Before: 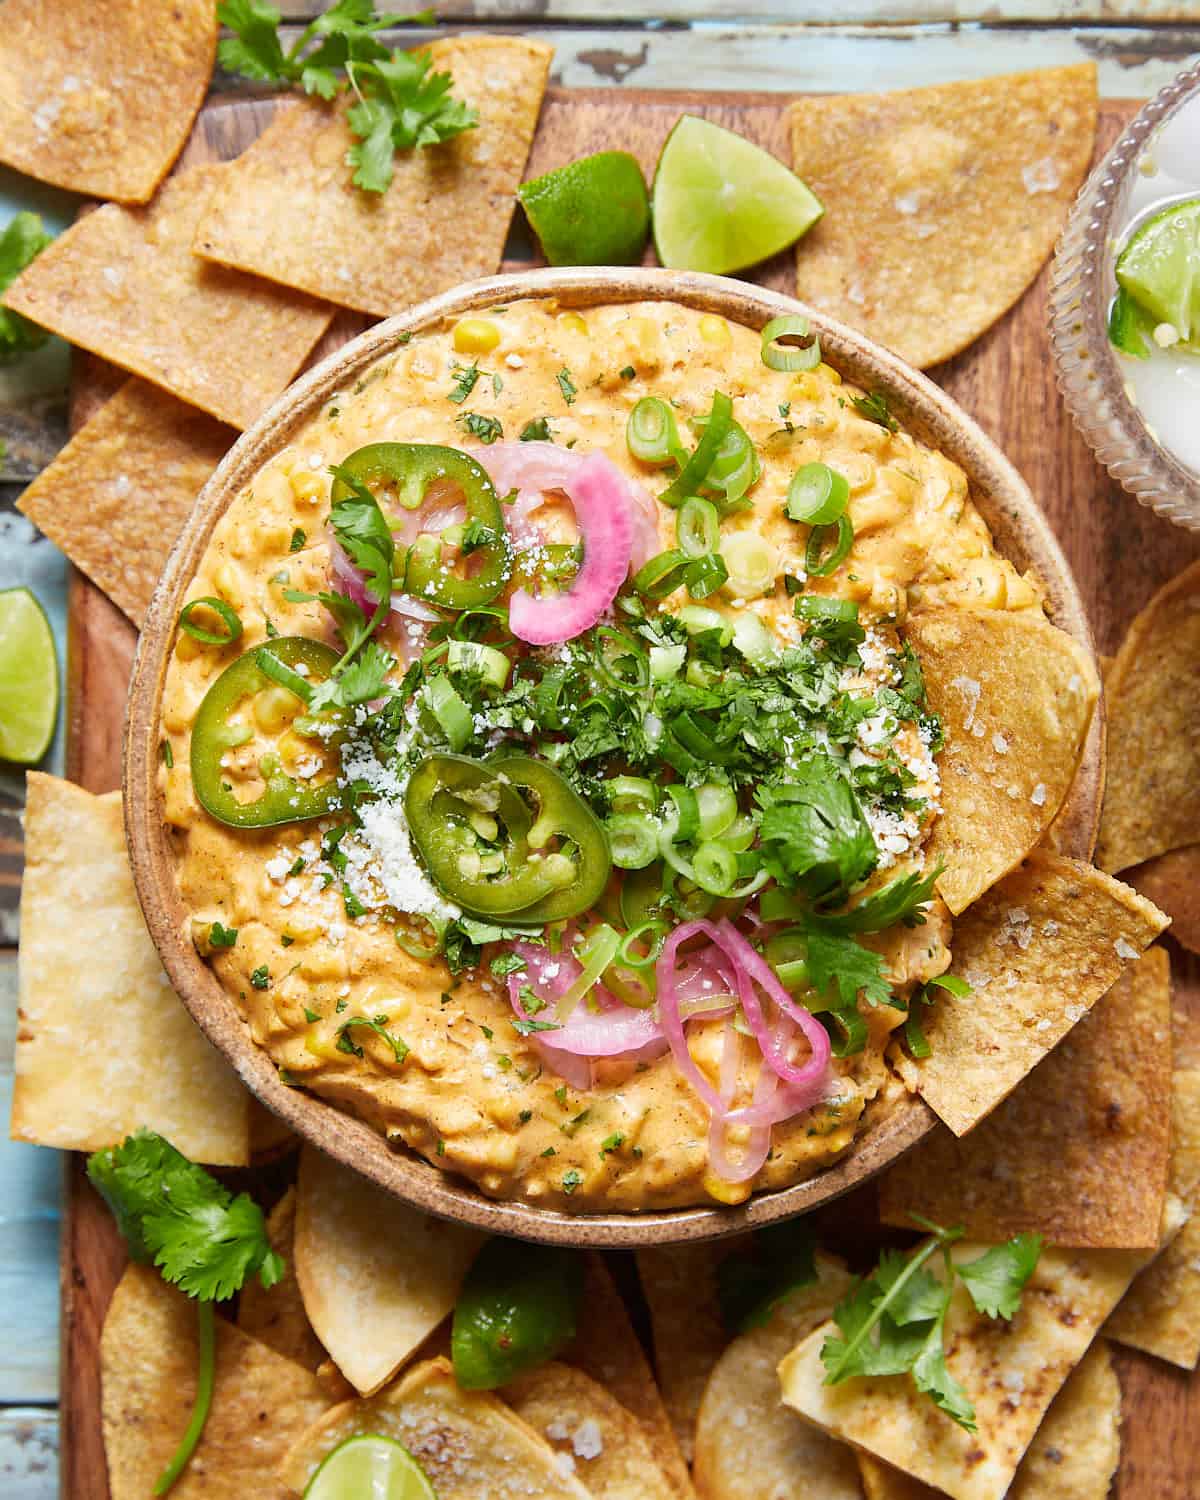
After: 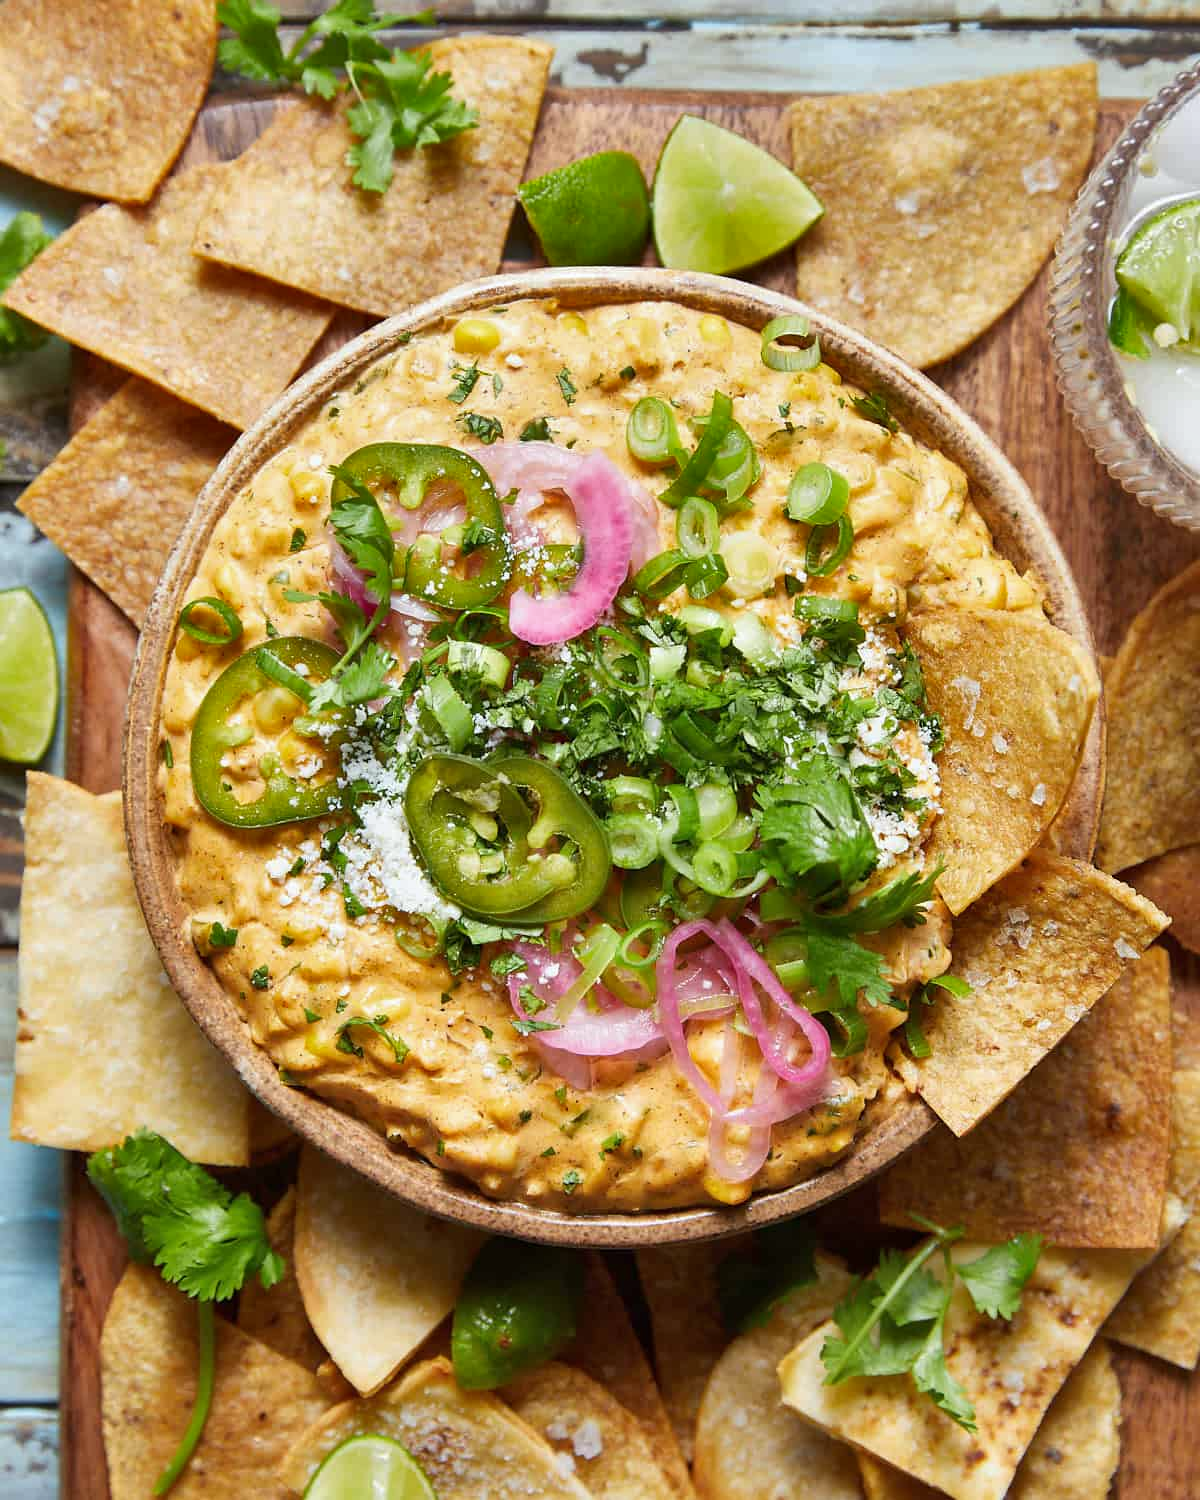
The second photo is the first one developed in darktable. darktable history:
shadows and highlights: highlights color adjustment 0%, low approximation 0.01, soften with gaussian
white balance: red 0.986, blue 1.01
